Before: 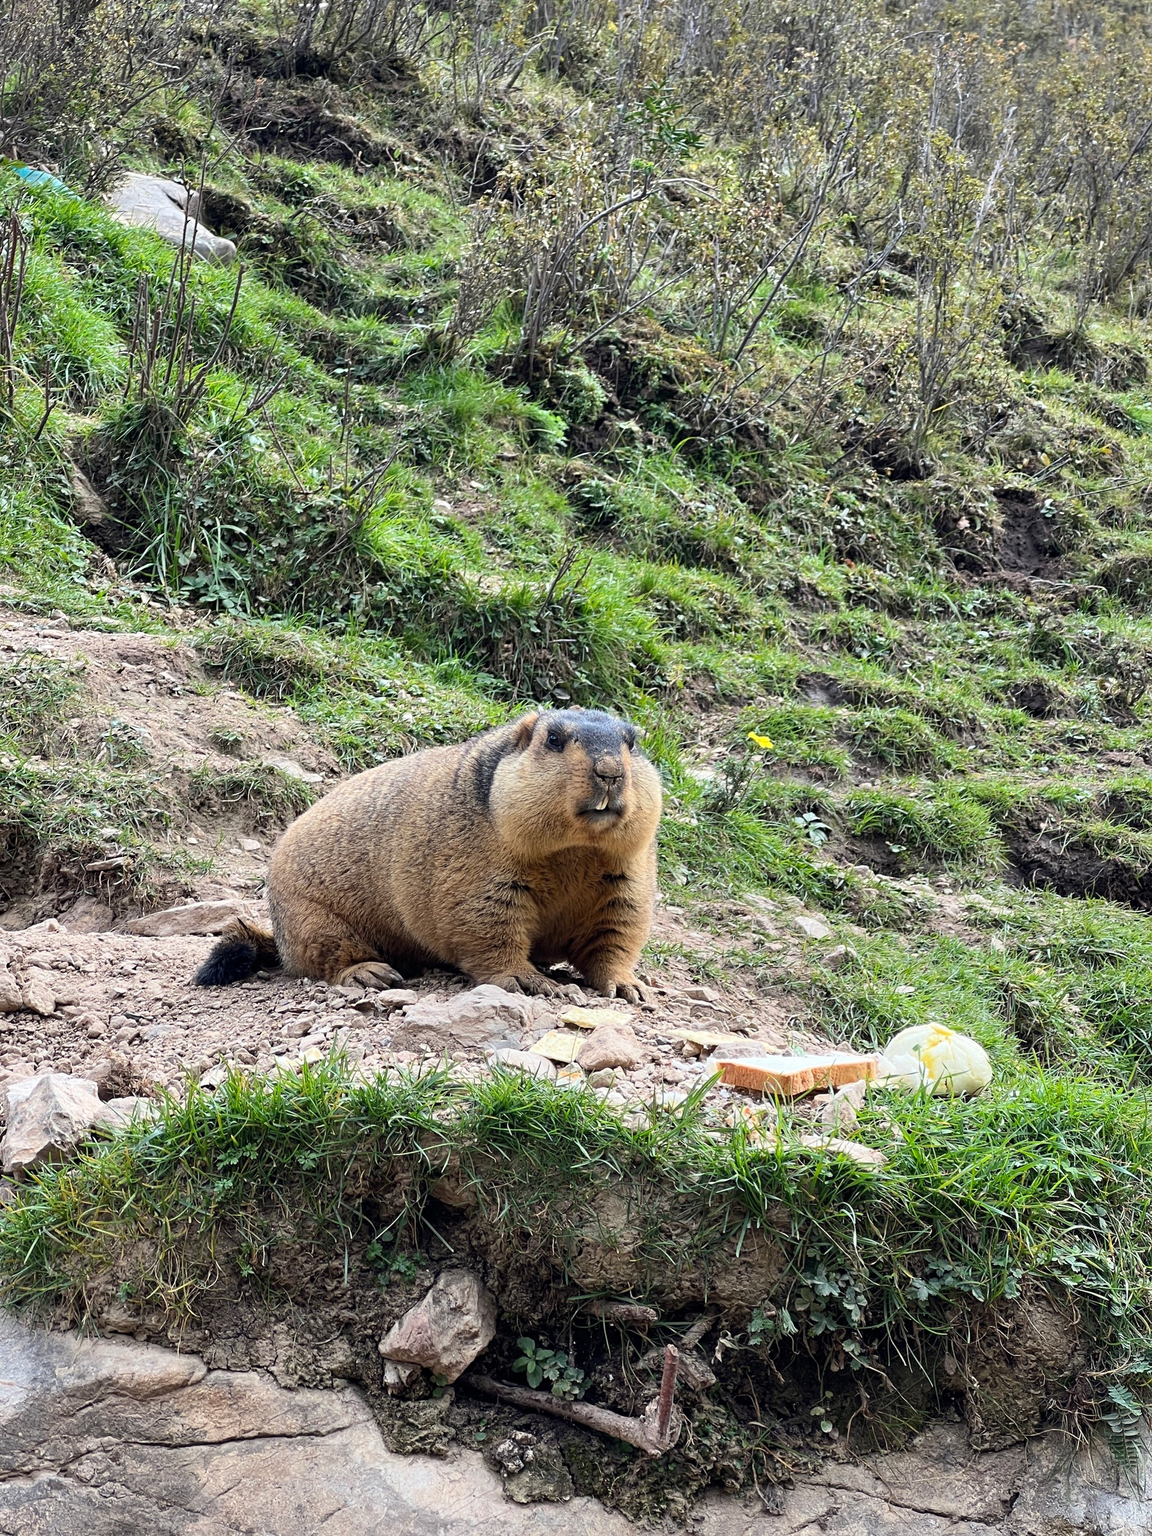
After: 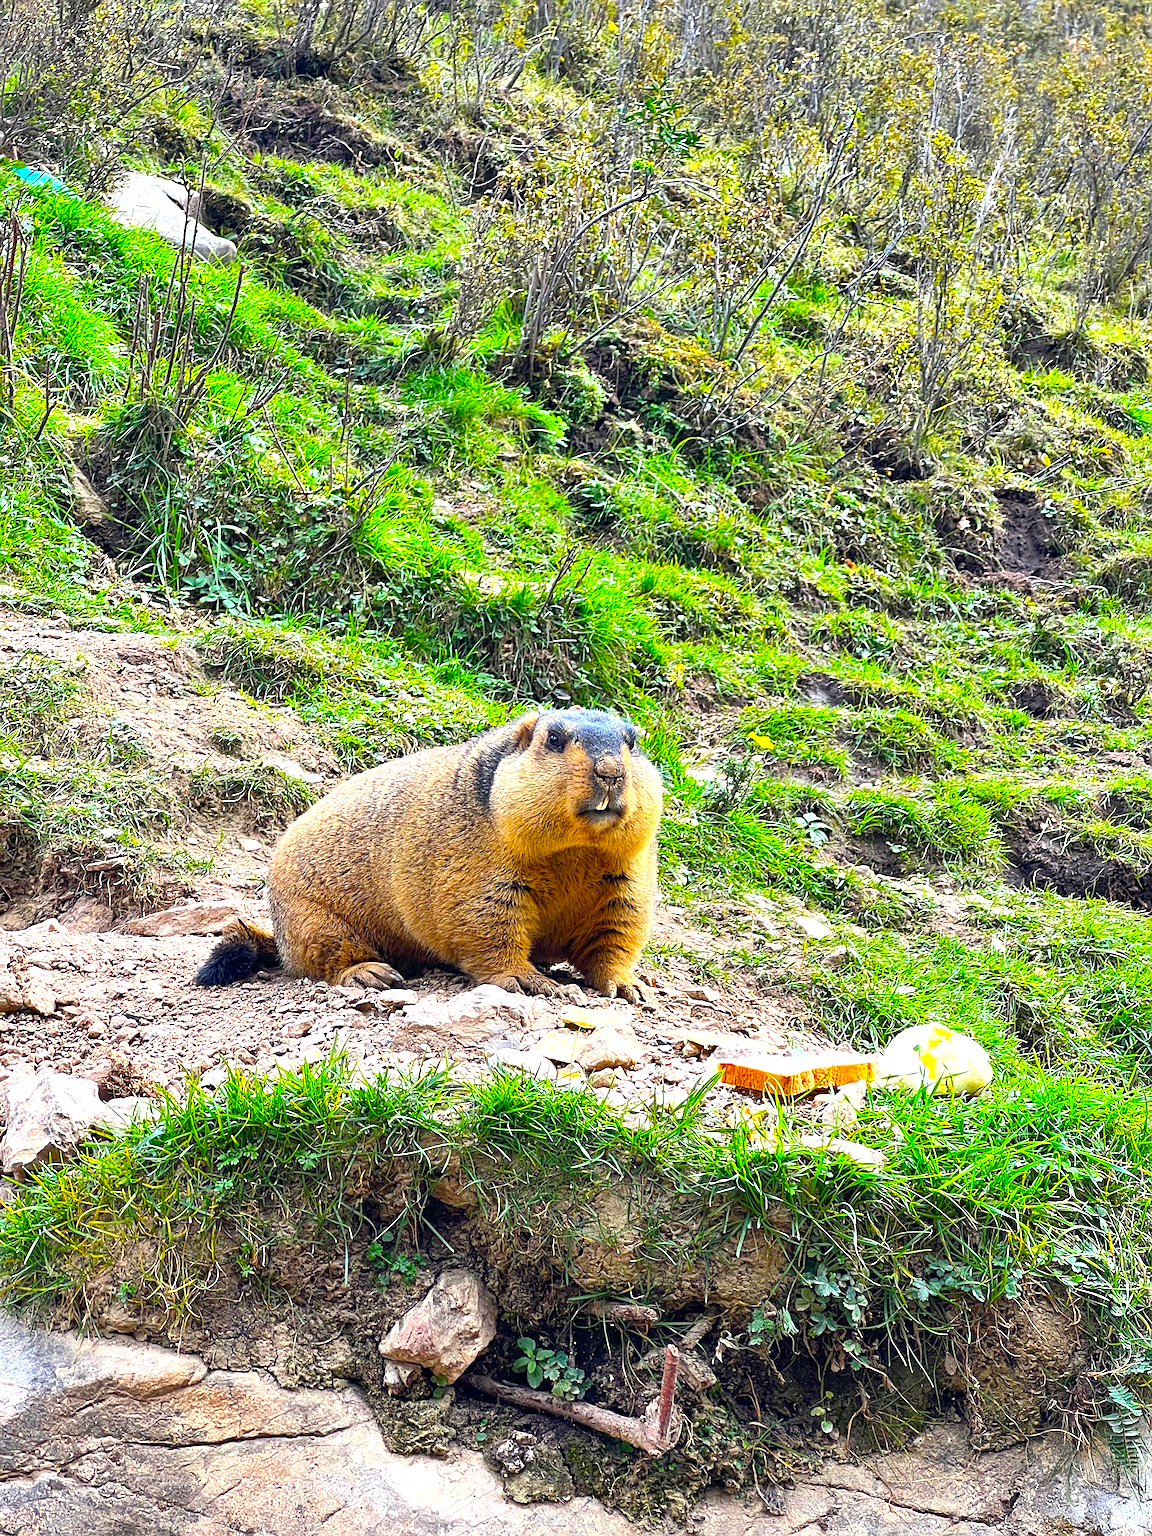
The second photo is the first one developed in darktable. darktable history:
color balance: input saturation 134.34%, contrast -10.04%, contrast fulcrum 19.67%, output saturation 133.51%
shadows and highlights: shadows 32.83, highlights -47.7, soften with gaussian
exposure: exposure 0.95 EV, compensate highlight preservation false
white balance: emerald 1
sharpen: on, module defaults
